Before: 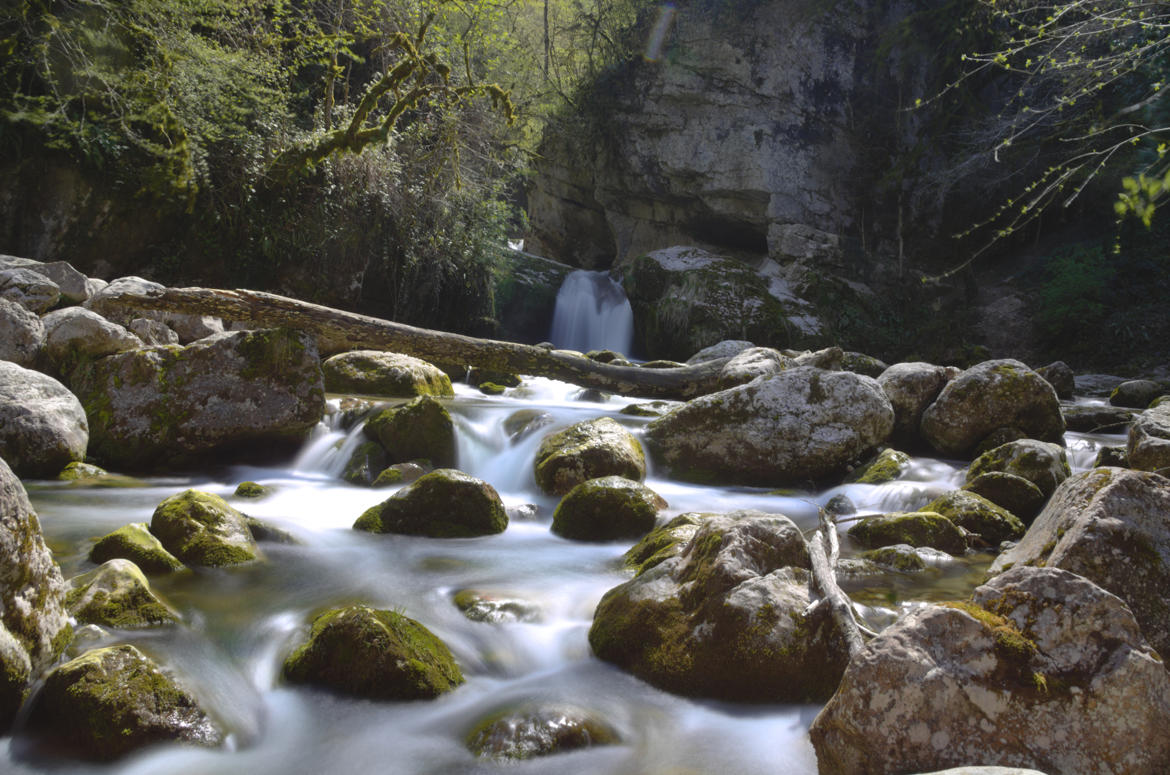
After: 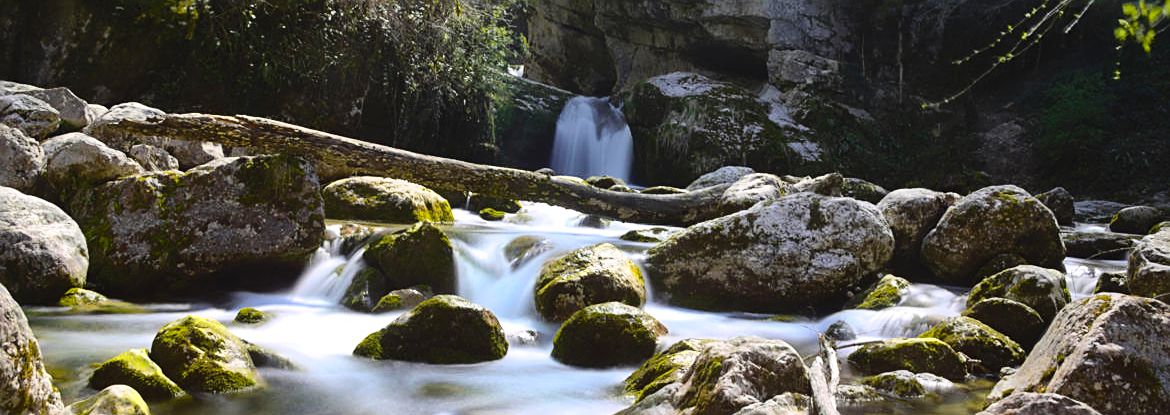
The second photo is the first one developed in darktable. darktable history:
base curve: curves: ch0 [(0, 0) (0.032, 0.025) (0.121, 0.166) (0.206, 0.329) (0.605, 0.79) (1, 1)], preserve colors average RGB
crop and rotate: top 22.57%, bottom 23.804%
sharpen: on, module defaults
color balance rgb: power › hue 328.63°, perceptual saturation grading › global saturation 29.629%, global vibrance 10.006%
